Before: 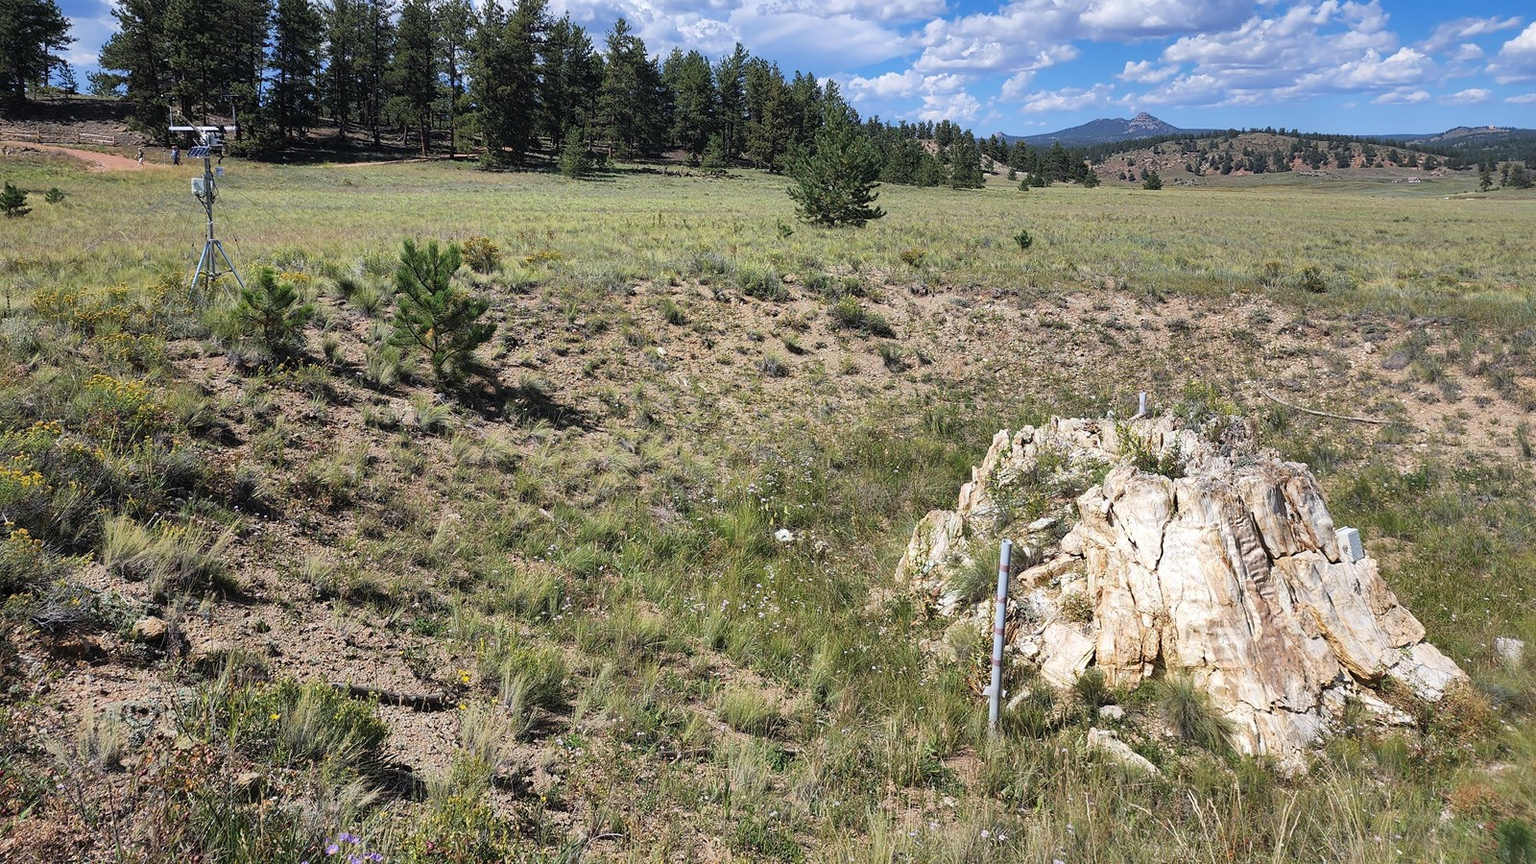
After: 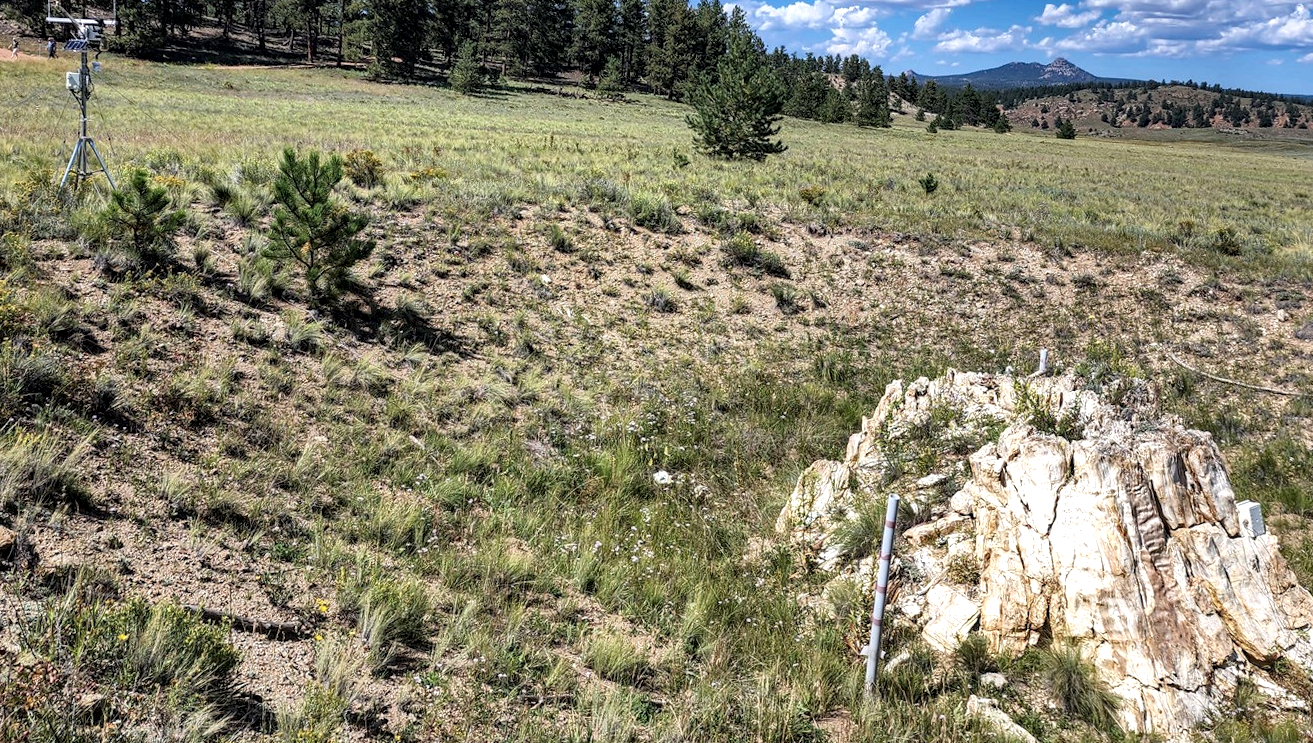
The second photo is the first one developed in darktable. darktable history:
crop and rotate: angle -3.13°, left 5.359%, top 5.187%, right 4.677%, bottom 4.274%
local contrast: detail 150%
shadows and highlights: radius 173.25, shadows 26.9, white point adjustment 3.04, highlights -67.89, soften with gaussian
haze removal: compatibility mode true, adaptive false
